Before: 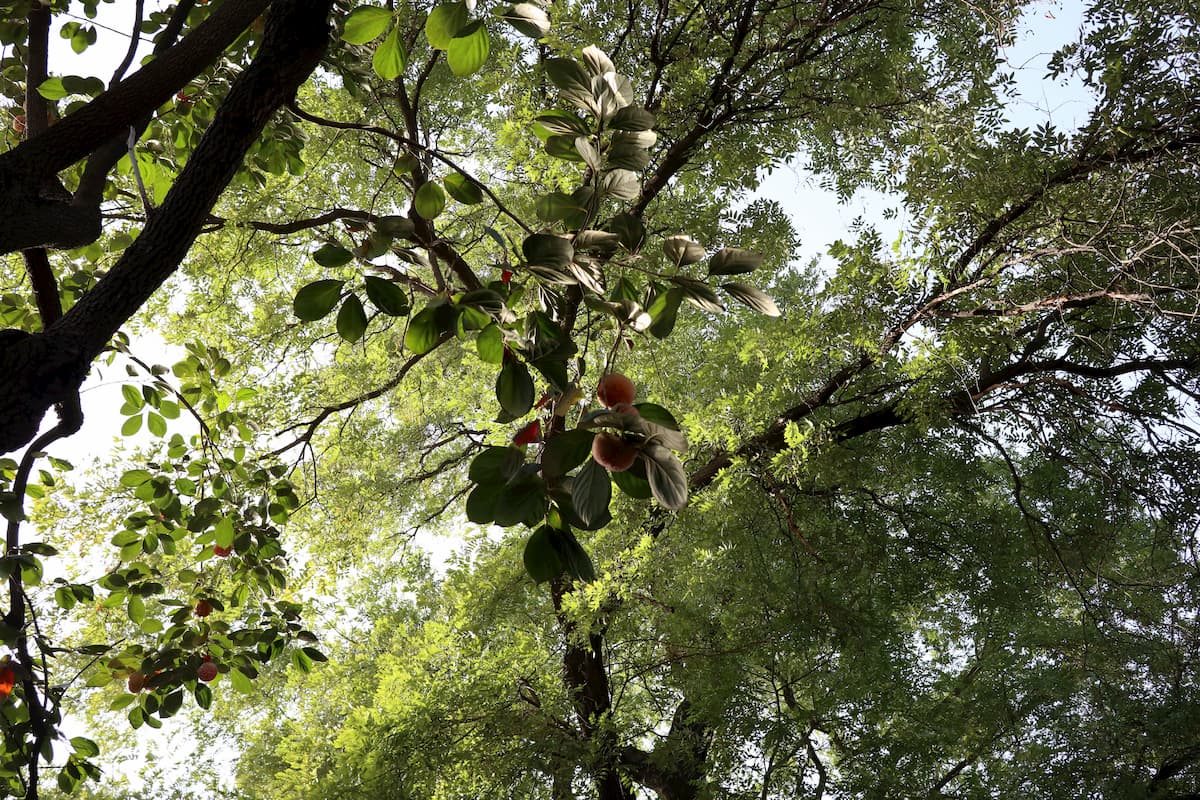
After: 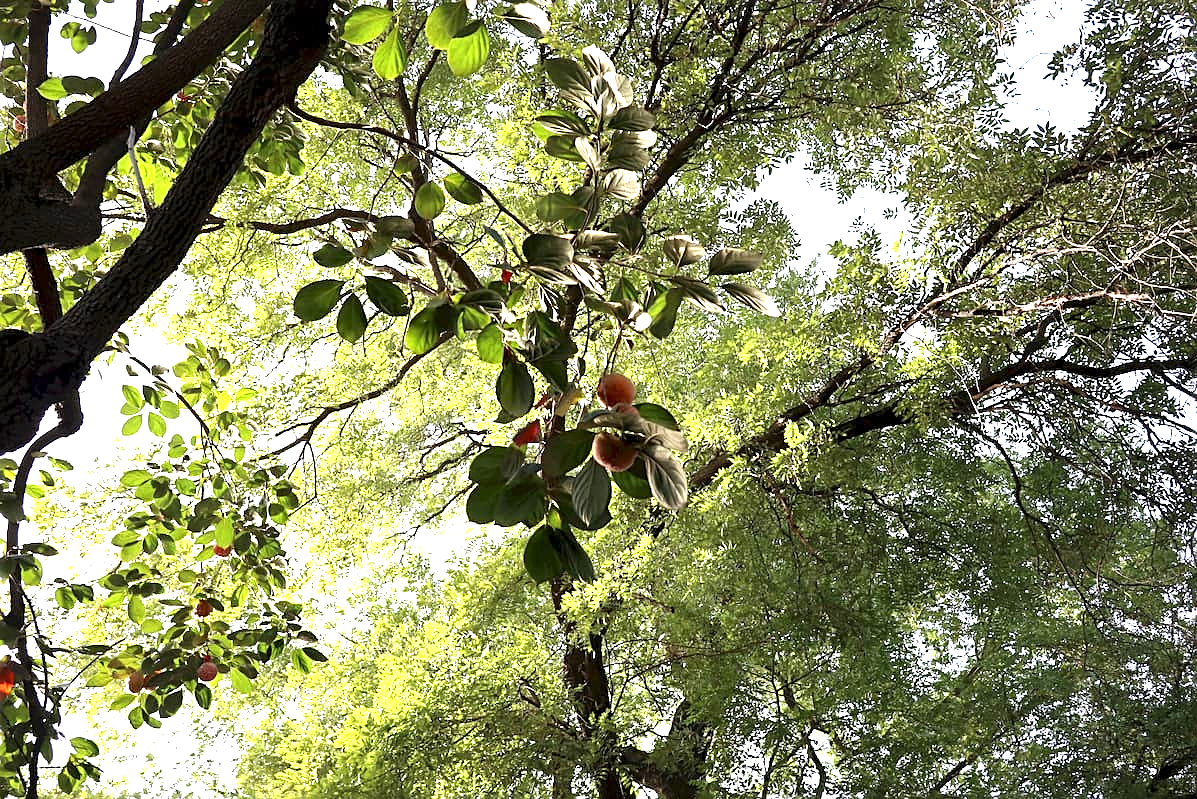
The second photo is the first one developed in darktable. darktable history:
crop: left 0.059%
sharpen: on, module defaults
exposure: exposure 1.214 EV, compensate highlight preservation false
